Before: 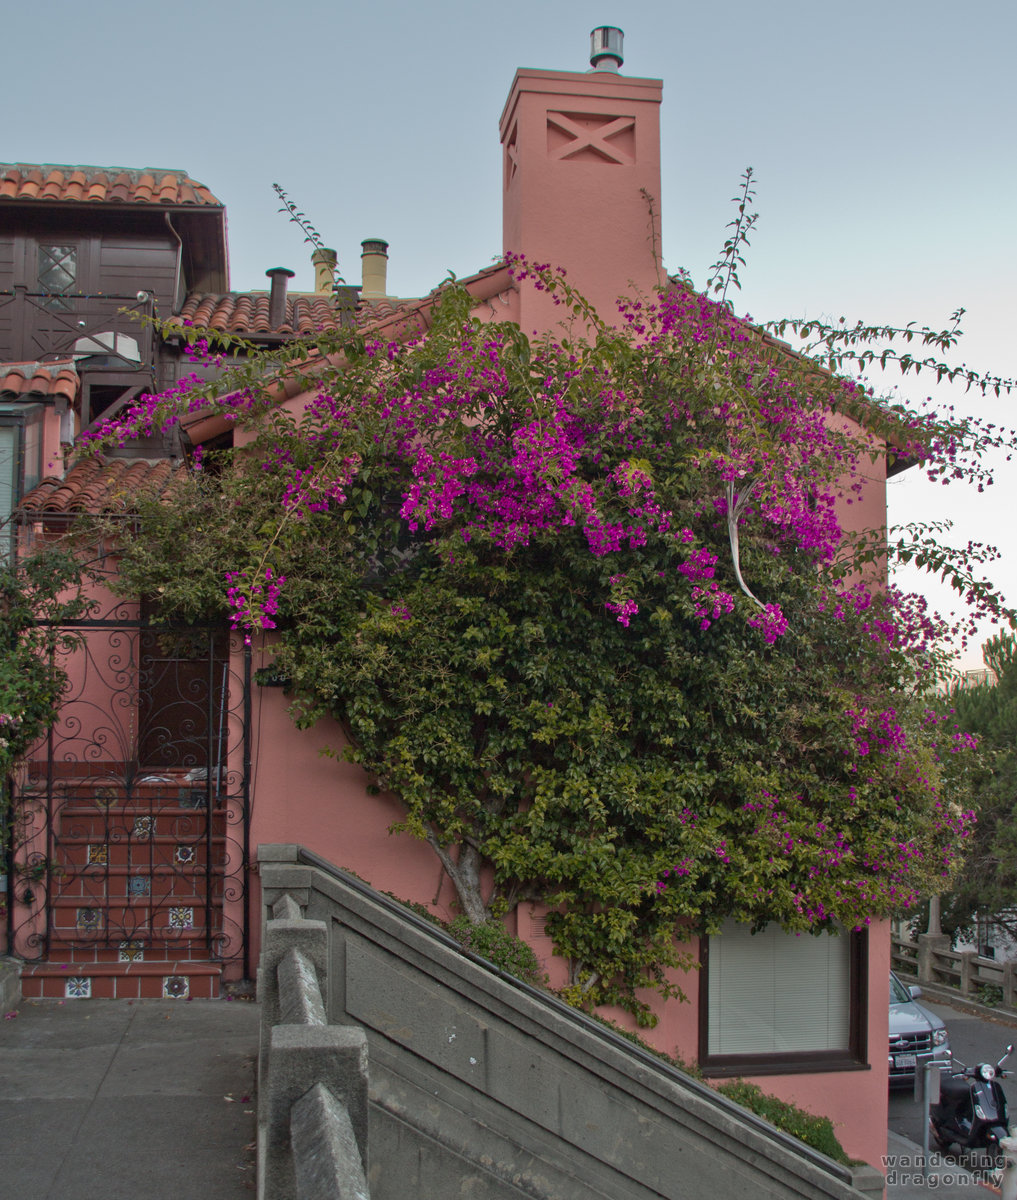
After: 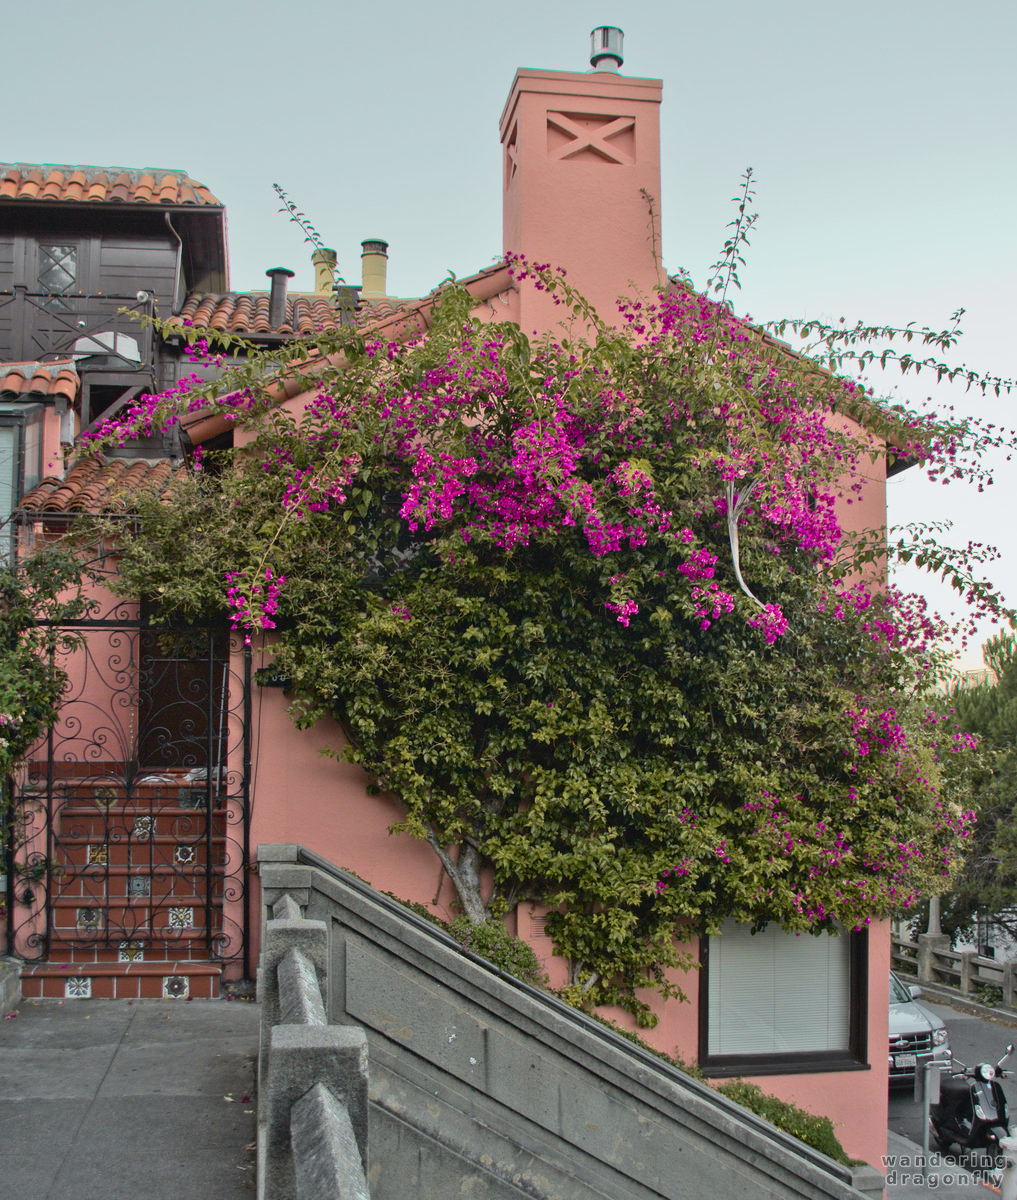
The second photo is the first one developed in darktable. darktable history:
tone equalizer: -7 EV 0.18 EV, -6 EV 0.12 EV, -5 EV 0.08 EV, -4 EV 0.04 EV, -2 EV -0.02 EV, -1 EV -0.04 EV, +0 EV -0.06 EV, luminance estimator HSV value / RGB max
tone curve: curves: ch0 [(0, 0.026) (0.104, 0.1) (0.233, 0.262) (0.398, 0.507) (0.498, 0.621) (0.65, 0.757) (0.835, 0.883) (1, 0.961)]; ch1 [(0, 0) (0.346, 0.307) (0.408, 0.369) (0.453, 0.457) (0.482, 0.476) (0.502, 0.498) (0.521, 0.507) (0.553, 0.554) (0.638, 0.646) (0.693, 0.727) (1, 1)]; ch2 [(0, 0) (0.366, 0.337) (0.434, 0.46) (0.485, 0.494) (0.5, 0.494) (0.511, 0.508) (0.537, 0.55) (0.579, 0.599) (0.663, 0.67) (1, 1)], color space Lab, independent channels, preserve colors none
